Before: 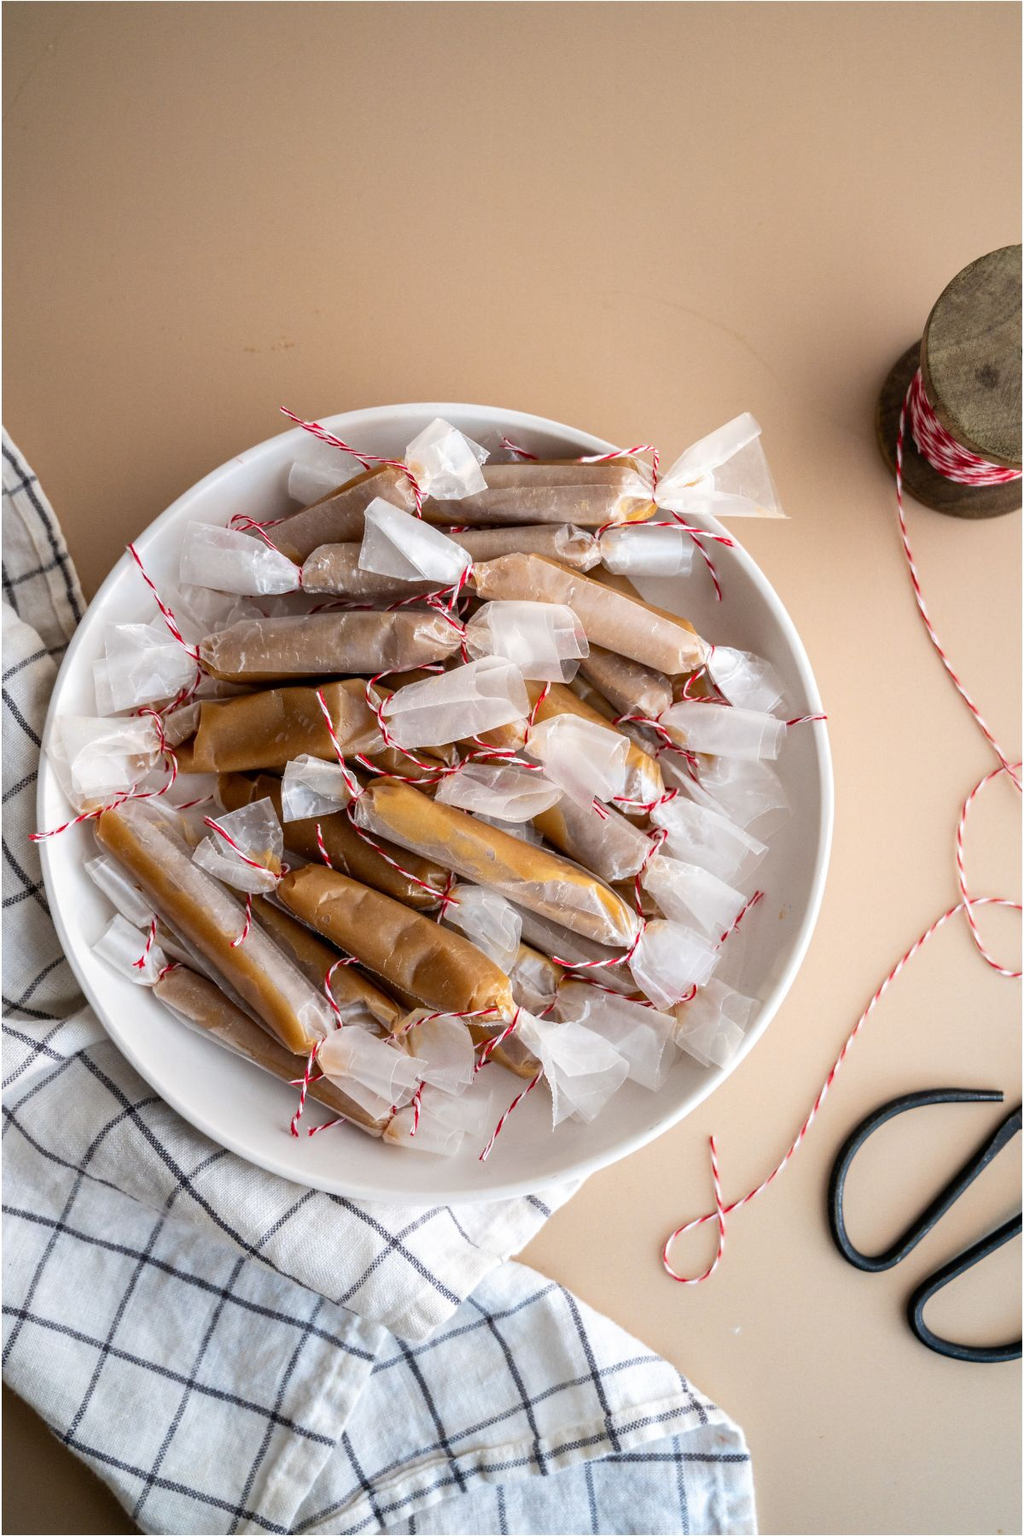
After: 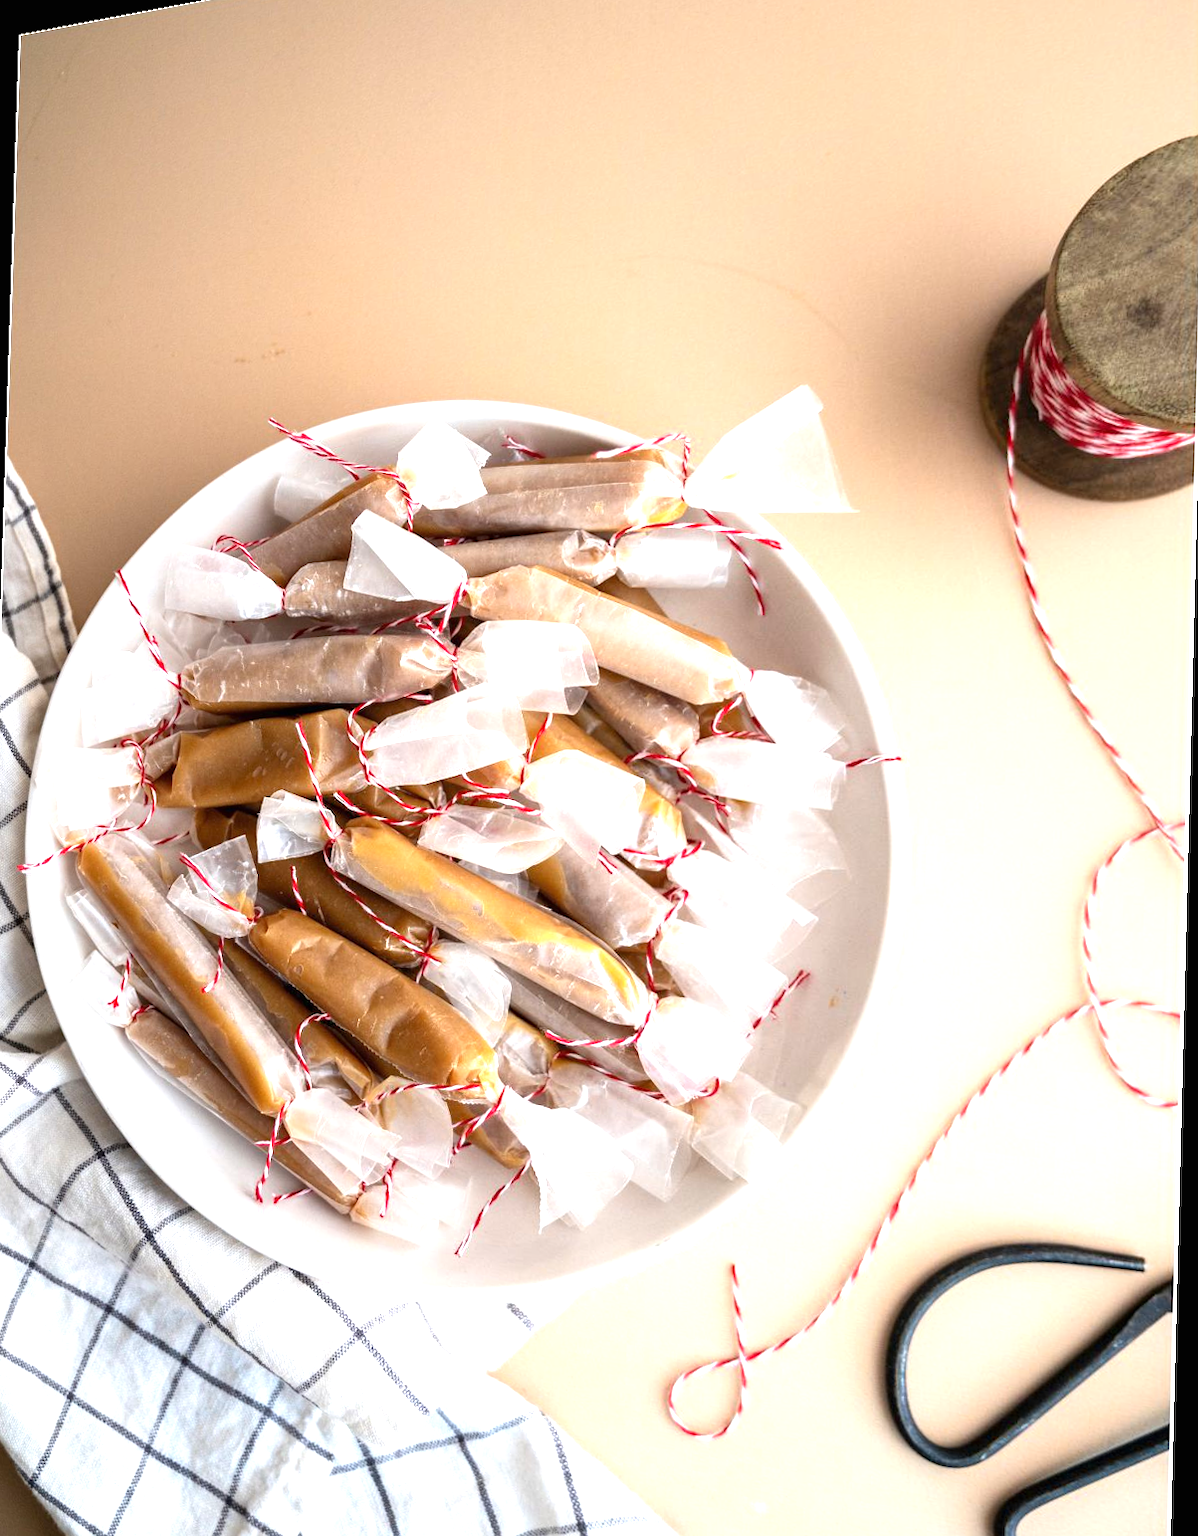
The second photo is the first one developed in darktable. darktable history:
exposure: black level correction 0, exposure 0.9 EV, compensate highlight preservation false
rotate and perspective: rotation 1.69°, lens shift (vertical) -0.023, lens shift (horizontal) -0.291, crop left 0.025, crop right 0.988, crop top 0.092, crop bottom 0.842
